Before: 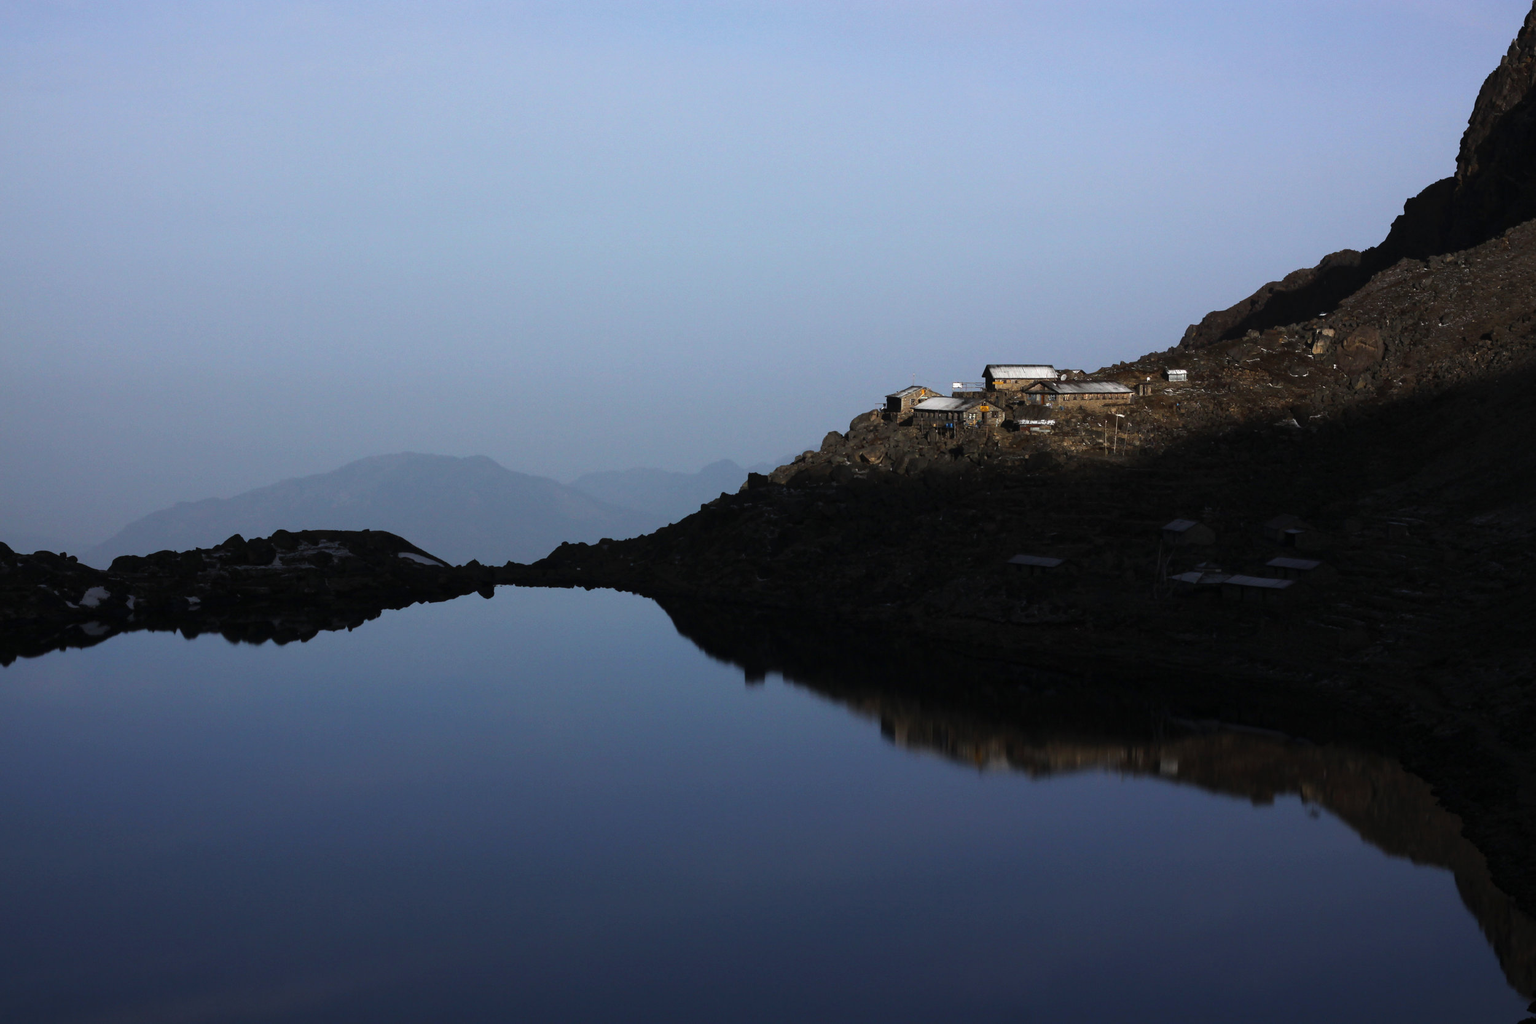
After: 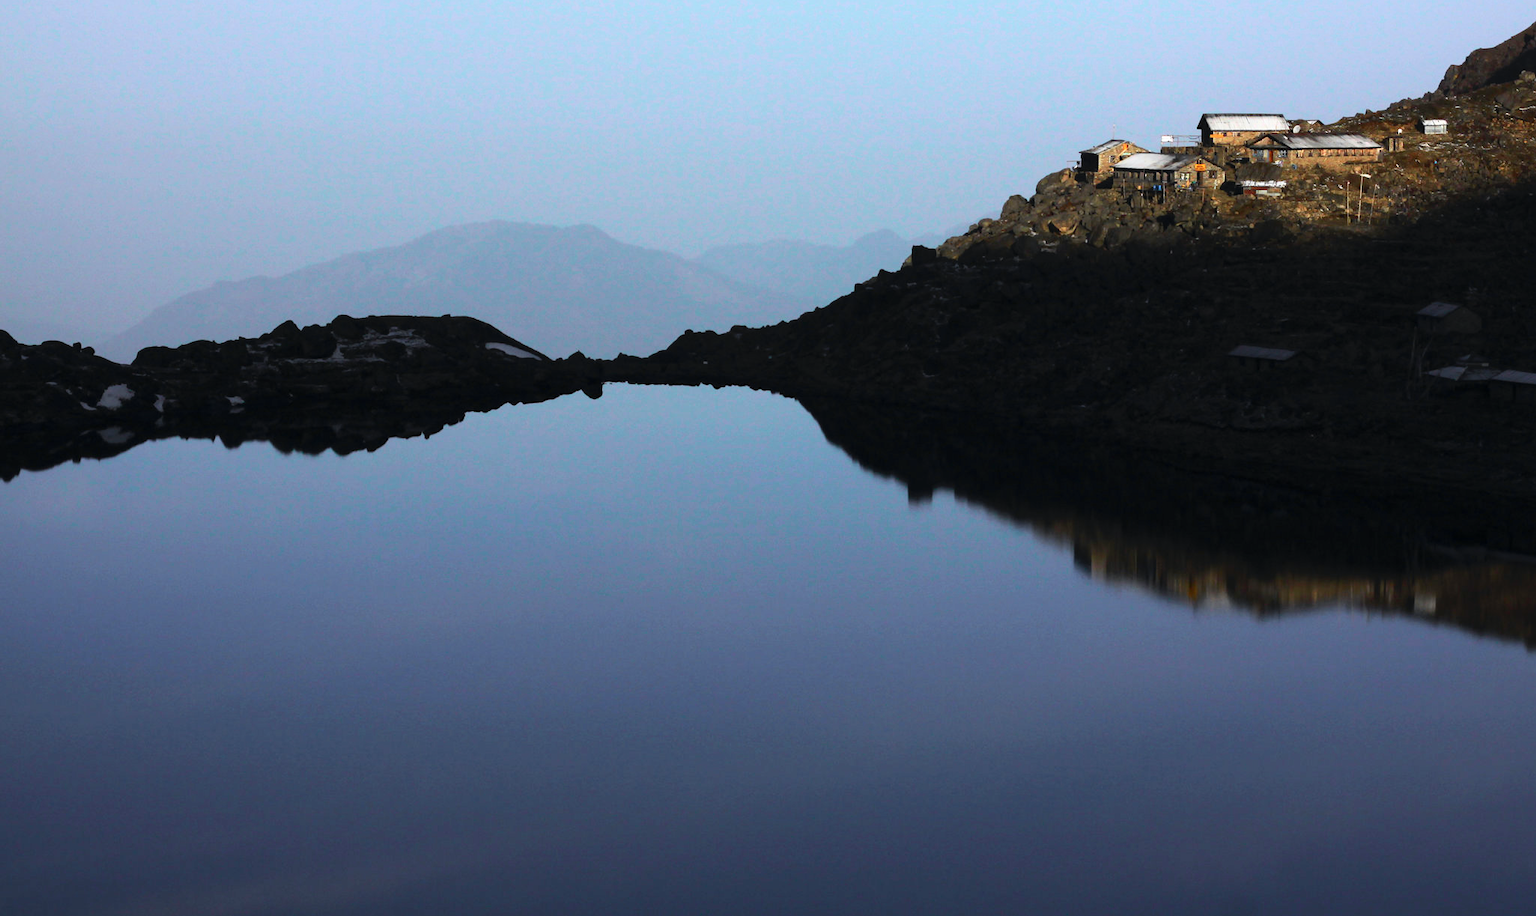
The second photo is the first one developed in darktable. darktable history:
contrast brightness saturation: contrast 0.07, brightness 0.08, saturation 0.18
tone curve: curves: ch0 [(0, 0) (0.051, 0.047) (0.102, 0.099) (0.258, 0.29) (0.442, 0.527) (0.695, 0.804) (0.88, 0.952) (1, 1)]; ch1 [(0, 0) (0.339, 0.298) (0.402, 0.363) (0.444, 0.415) (0.485, 0.469) (0.494, 0.493) (0.504, 0.501) (0.525, 0.534) (0.555, 0.593) (0.594, 0.648) (1, 1)]; ch2 [(0, 0) (0.48, 0.48) (0.504, 0.5) (0.535, 0.557) (0.581, 0.623) (0.649, 0.683) (0.824, 0.815) (1, 1)], color space Lab, independent channels, preserve colors none
crop: top 26.531%, right 17.959%
